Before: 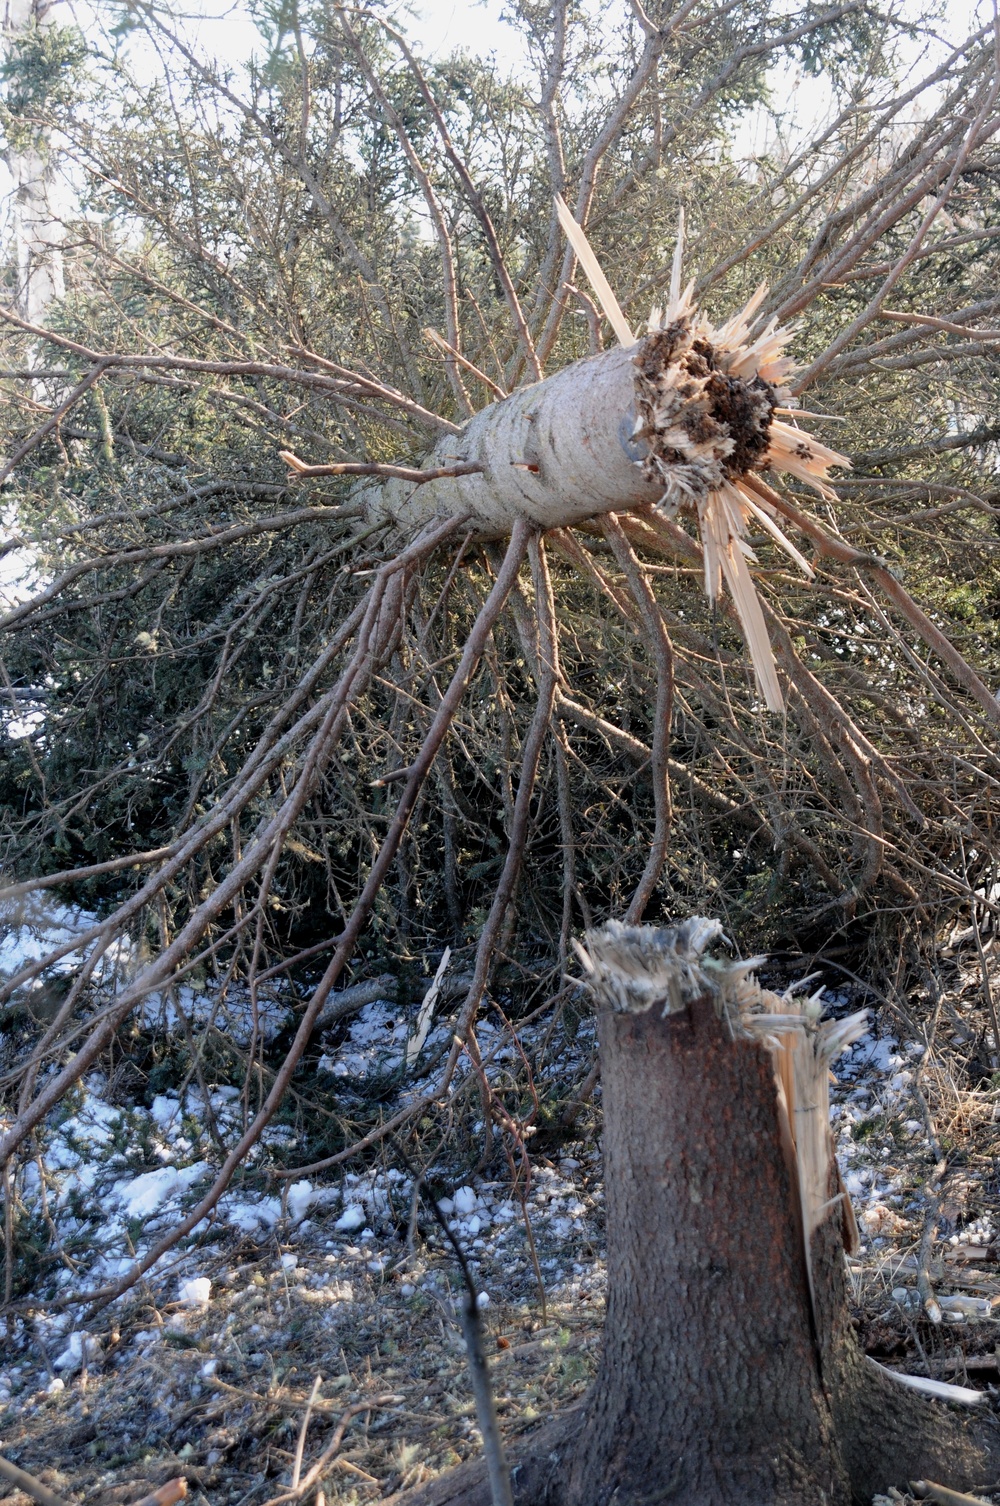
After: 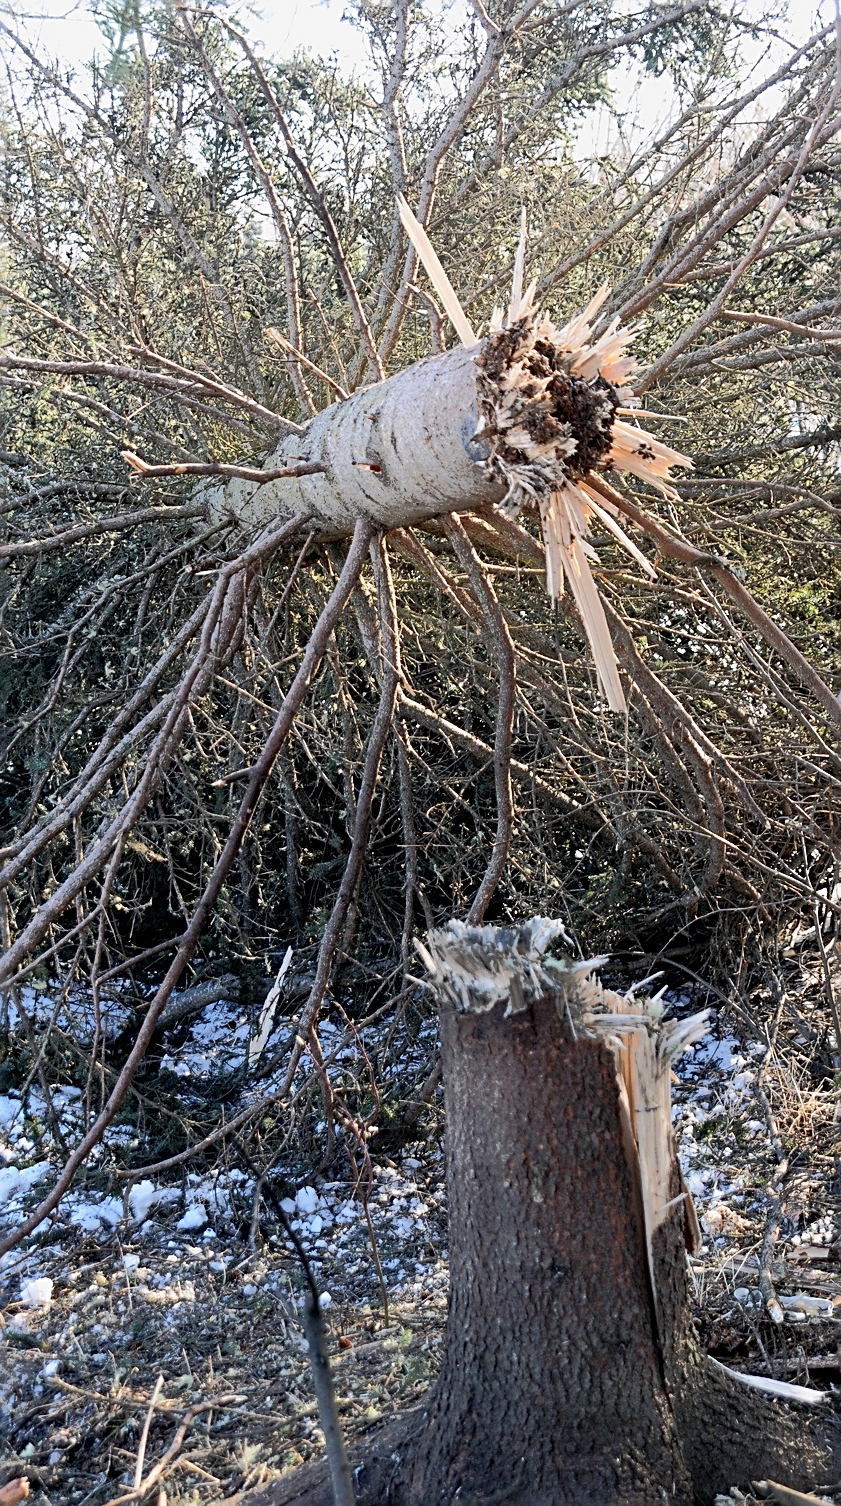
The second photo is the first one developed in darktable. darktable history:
tone curve: curves: ch0 [(0, 0) (0.003, 0.003) (0.011, 0.011) (0.025, 0.024) (0.044, 0.043) (0.069, 0.067) (0.1, 0.096) (0.136, 0.131) (0.177, 0.171) (0.224, 0.217) (0.277, 0.267) (0.335, 0.324) (0.399, 0.385) (0.468, 0.452) (0.543, 0.632) (0.623, 0.697) (0.709, 0.766) (0.801, 0.839) (0.898, 0.917) (1, 1)], color space Lab, linked channels, preserve colors none
crop: left 15.839%
sharpen: radius 2.581, amount 0.698
